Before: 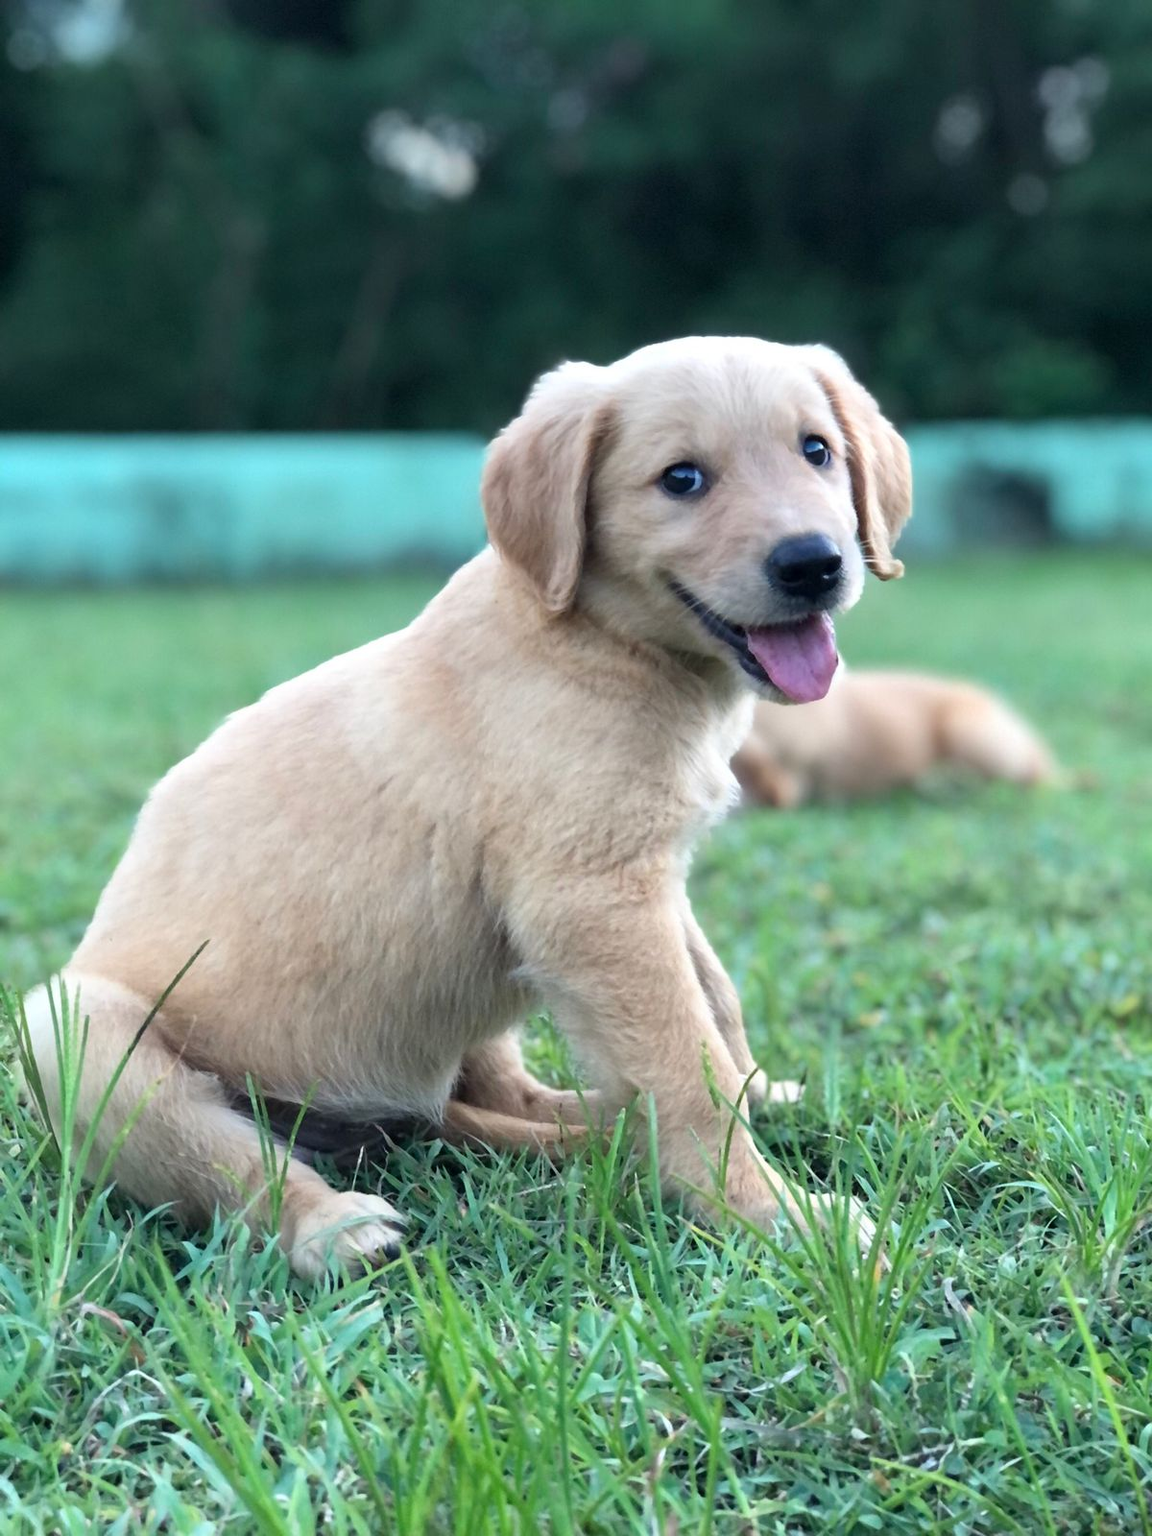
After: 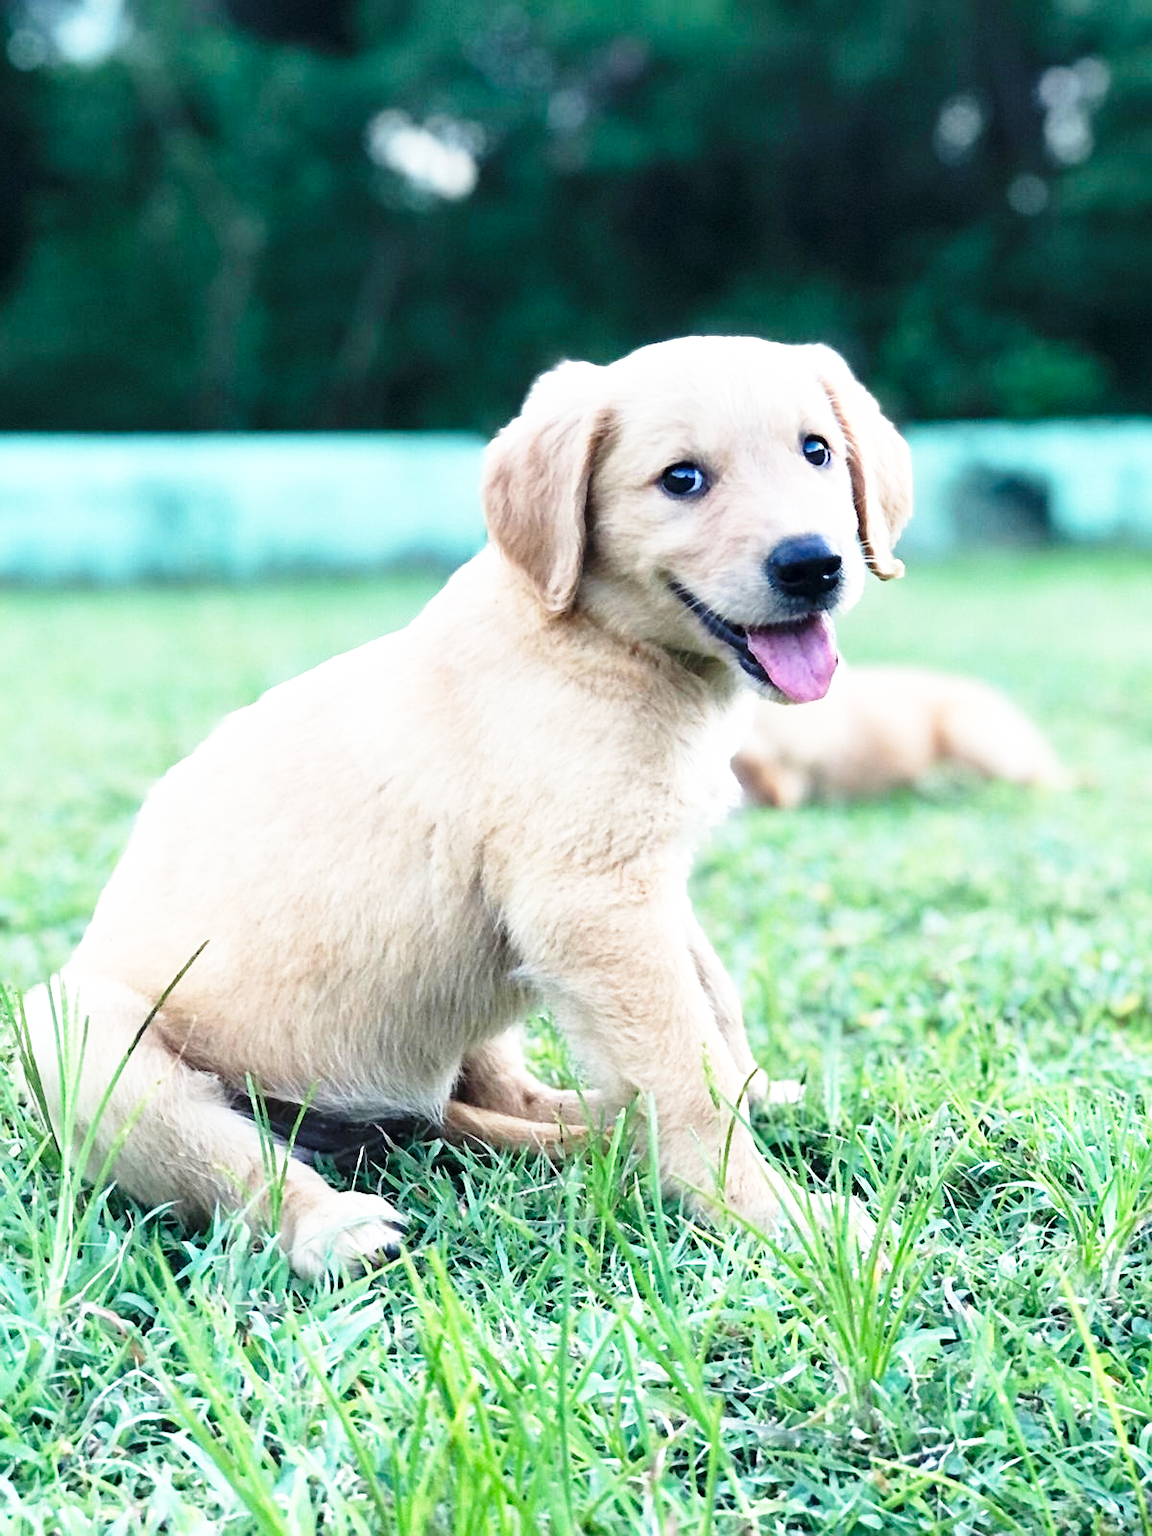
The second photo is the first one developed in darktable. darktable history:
sharpen: radius 2.167, amount 0.381, threshold 0
base curve: curves: ch0 [(0, 0) (0.026, 0.03) (0.109, 0.232) (0.351, 0.748) (0.669, 0.968) (1, 1)], preserve colors none
